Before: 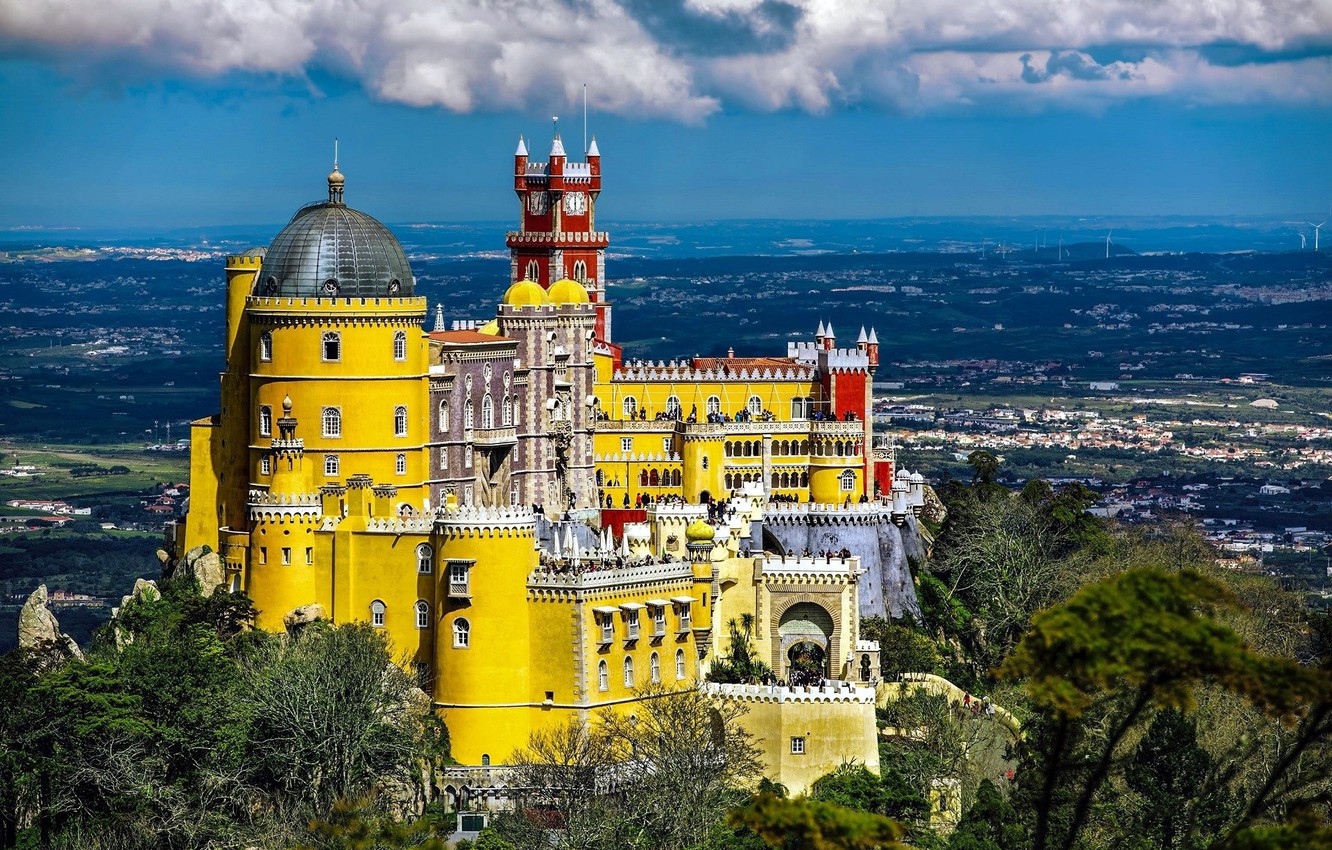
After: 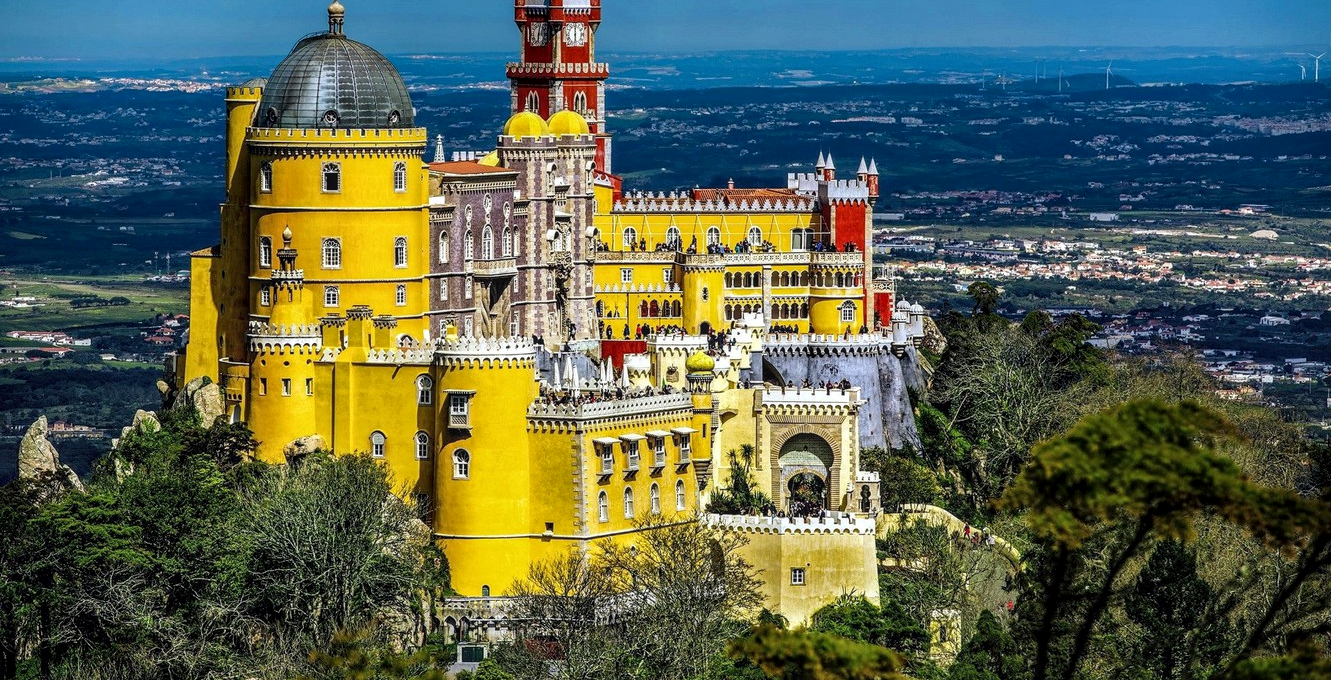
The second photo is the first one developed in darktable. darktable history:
local contrast: on, module defaults
crop and rotate: top 19.91%
